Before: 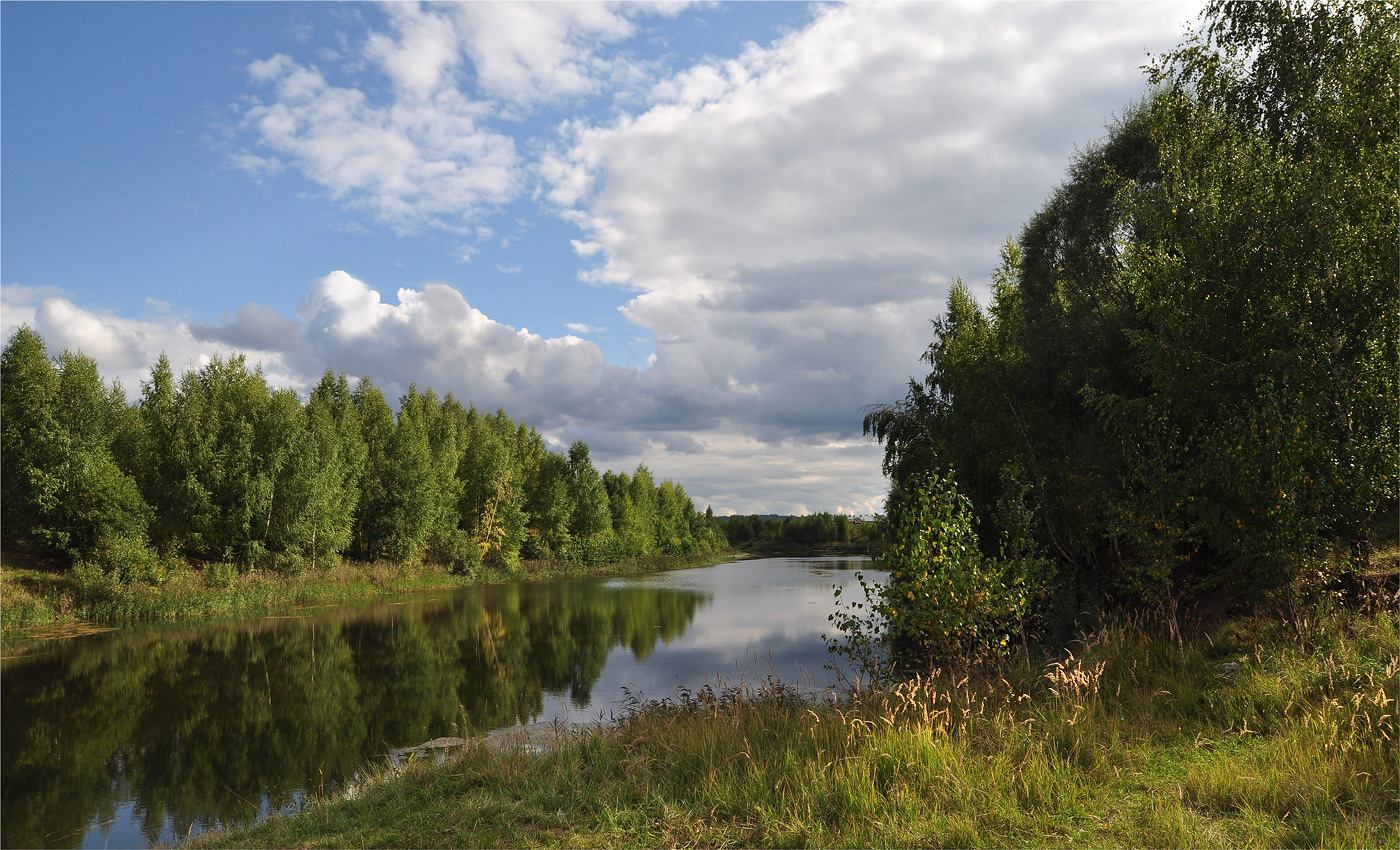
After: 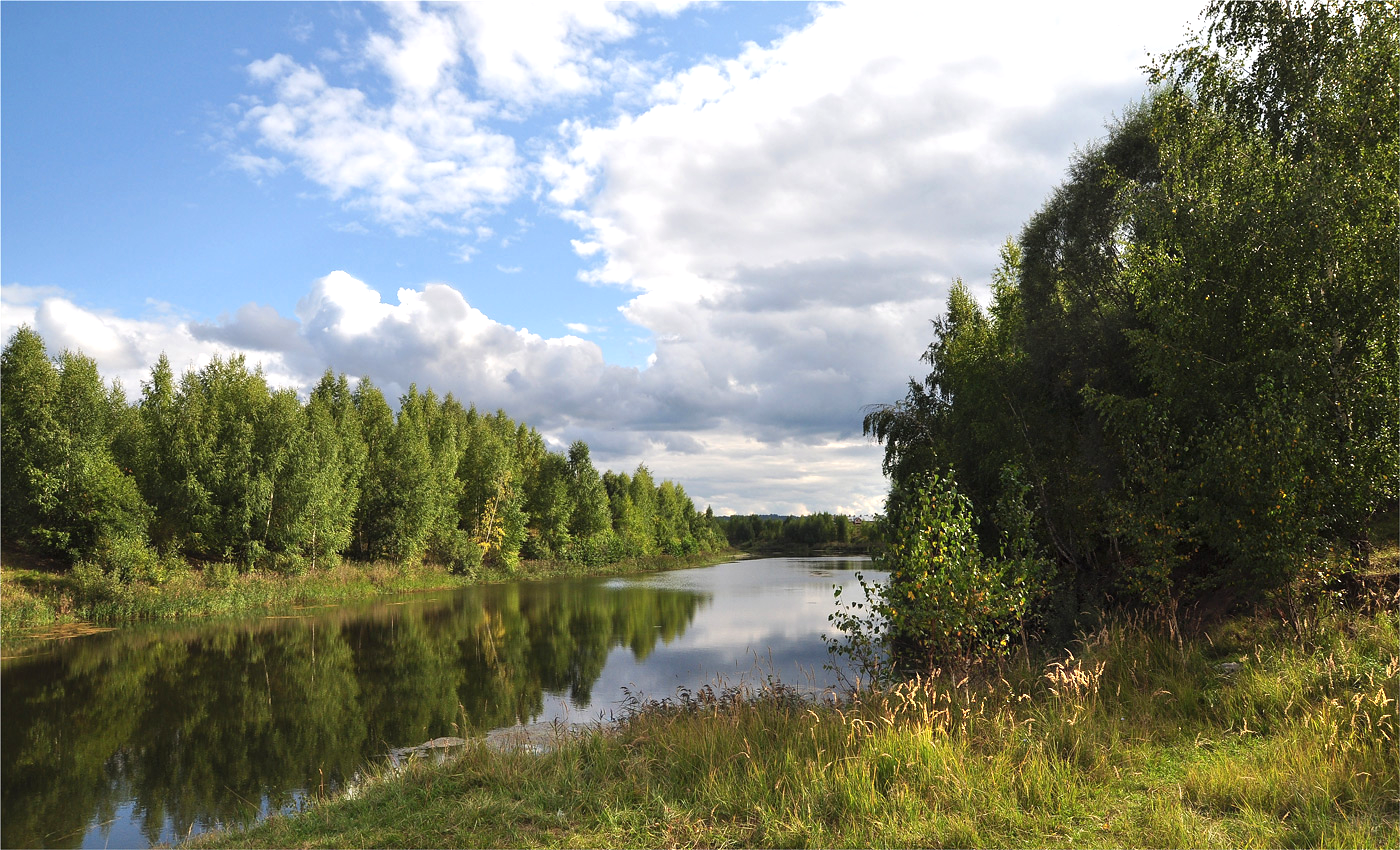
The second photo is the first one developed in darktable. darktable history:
exposure: black level correction 0, exposure 0.592 EV, compensate exposure bias true, compensate highlight preservation false
